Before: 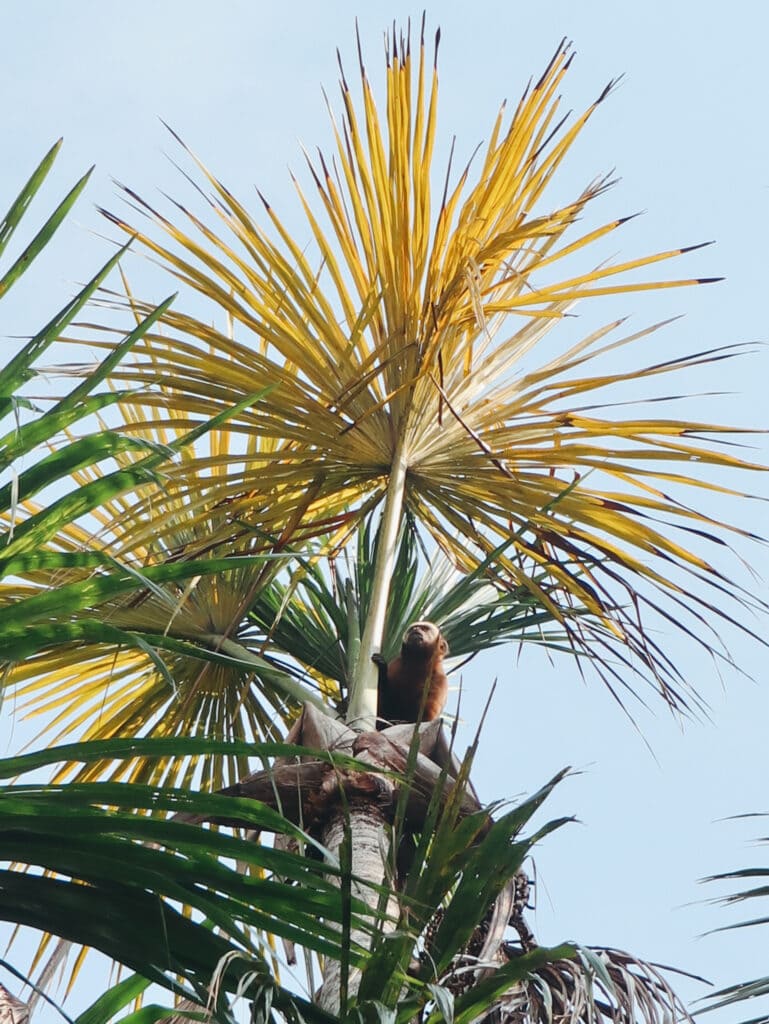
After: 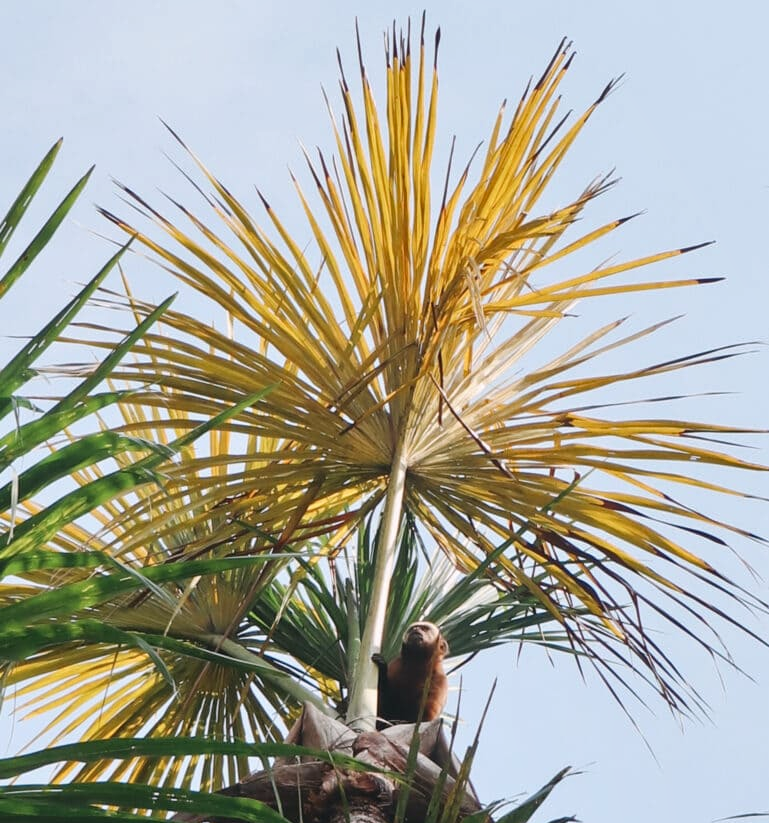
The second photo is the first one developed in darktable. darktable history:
shadows and highlights: shadows 37.67, highlights -27.13, soften with gaussian
crop: bottom 19.603%
color correction: highlights a* 3.16, highlights b* -1.12, shadows a* -0.077, shadows b* 1.86, saturation 0.976
